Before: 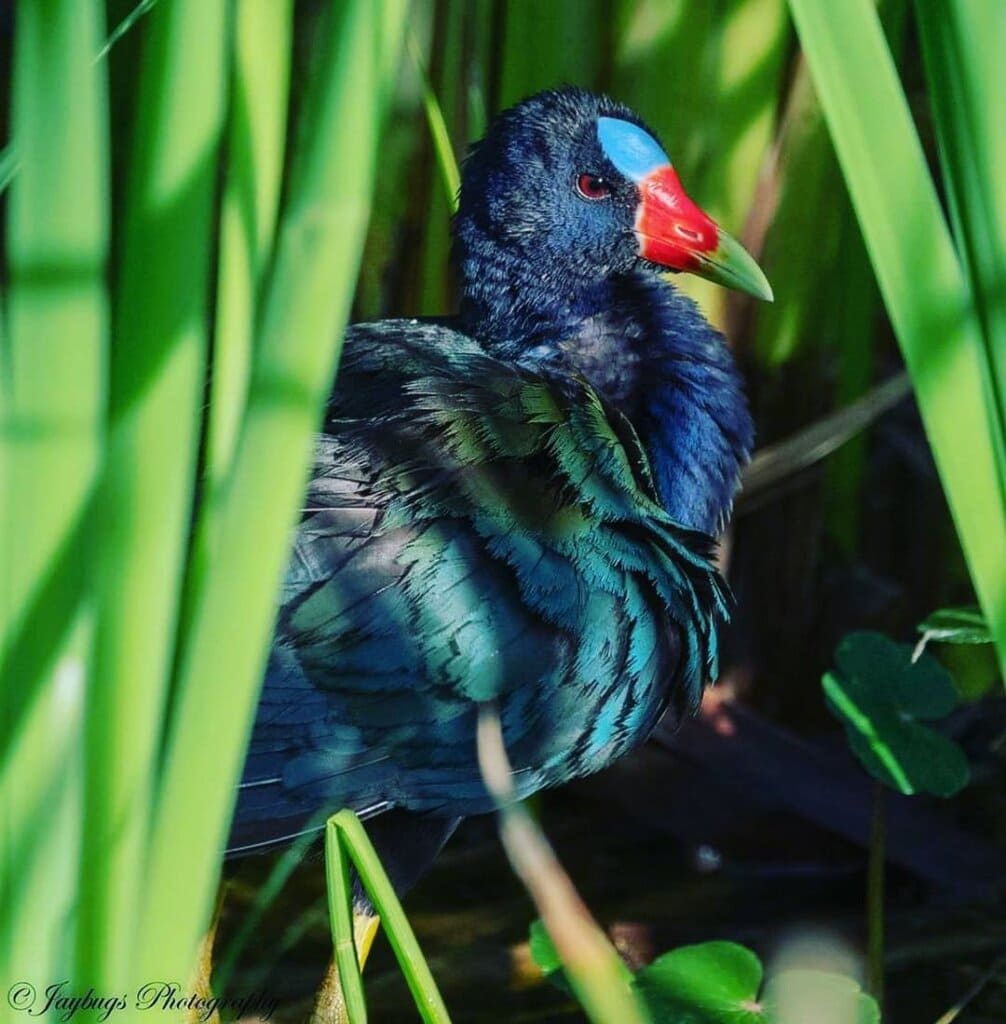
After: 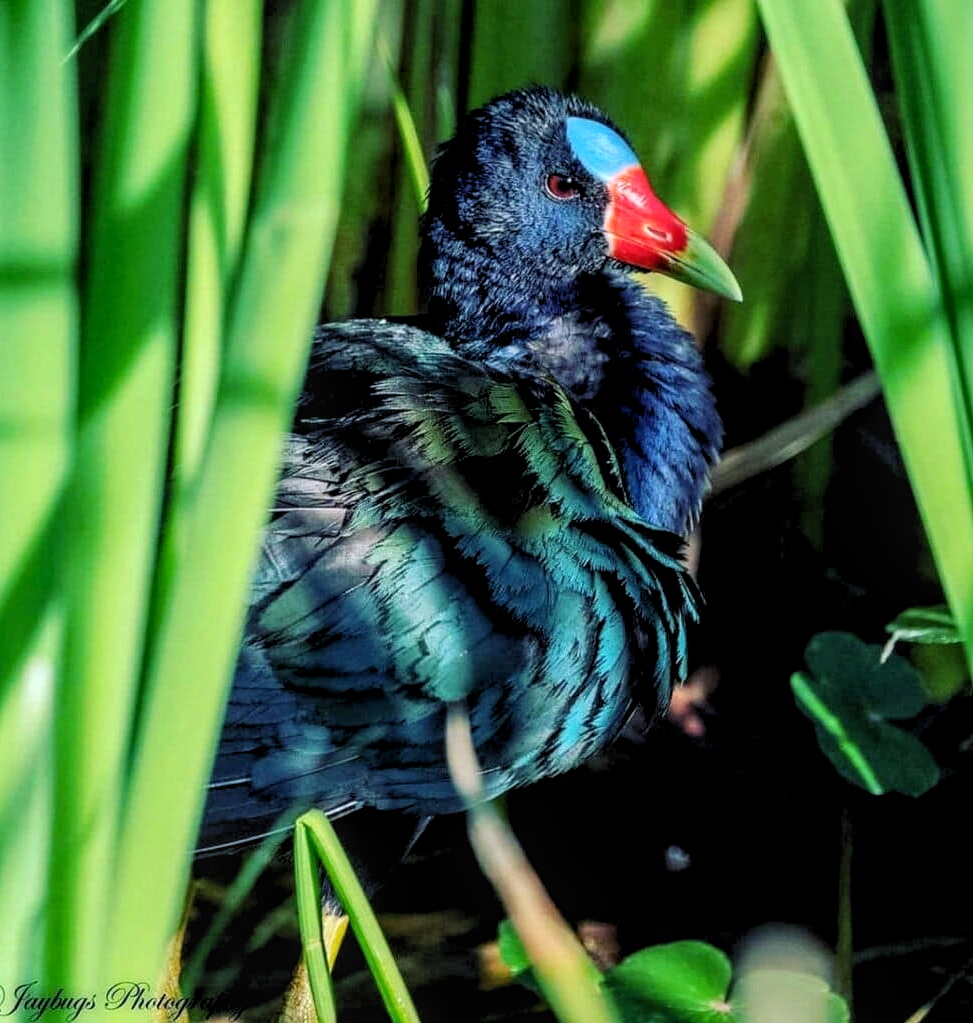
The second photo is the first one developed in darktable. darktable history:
rgb levels: levels [[0.01, 0.419, 0.839], [0, 0.5, 1], [0, 0.5, 1]]
crop and rotate: left 3.238%
local contrast: on, module defaults
